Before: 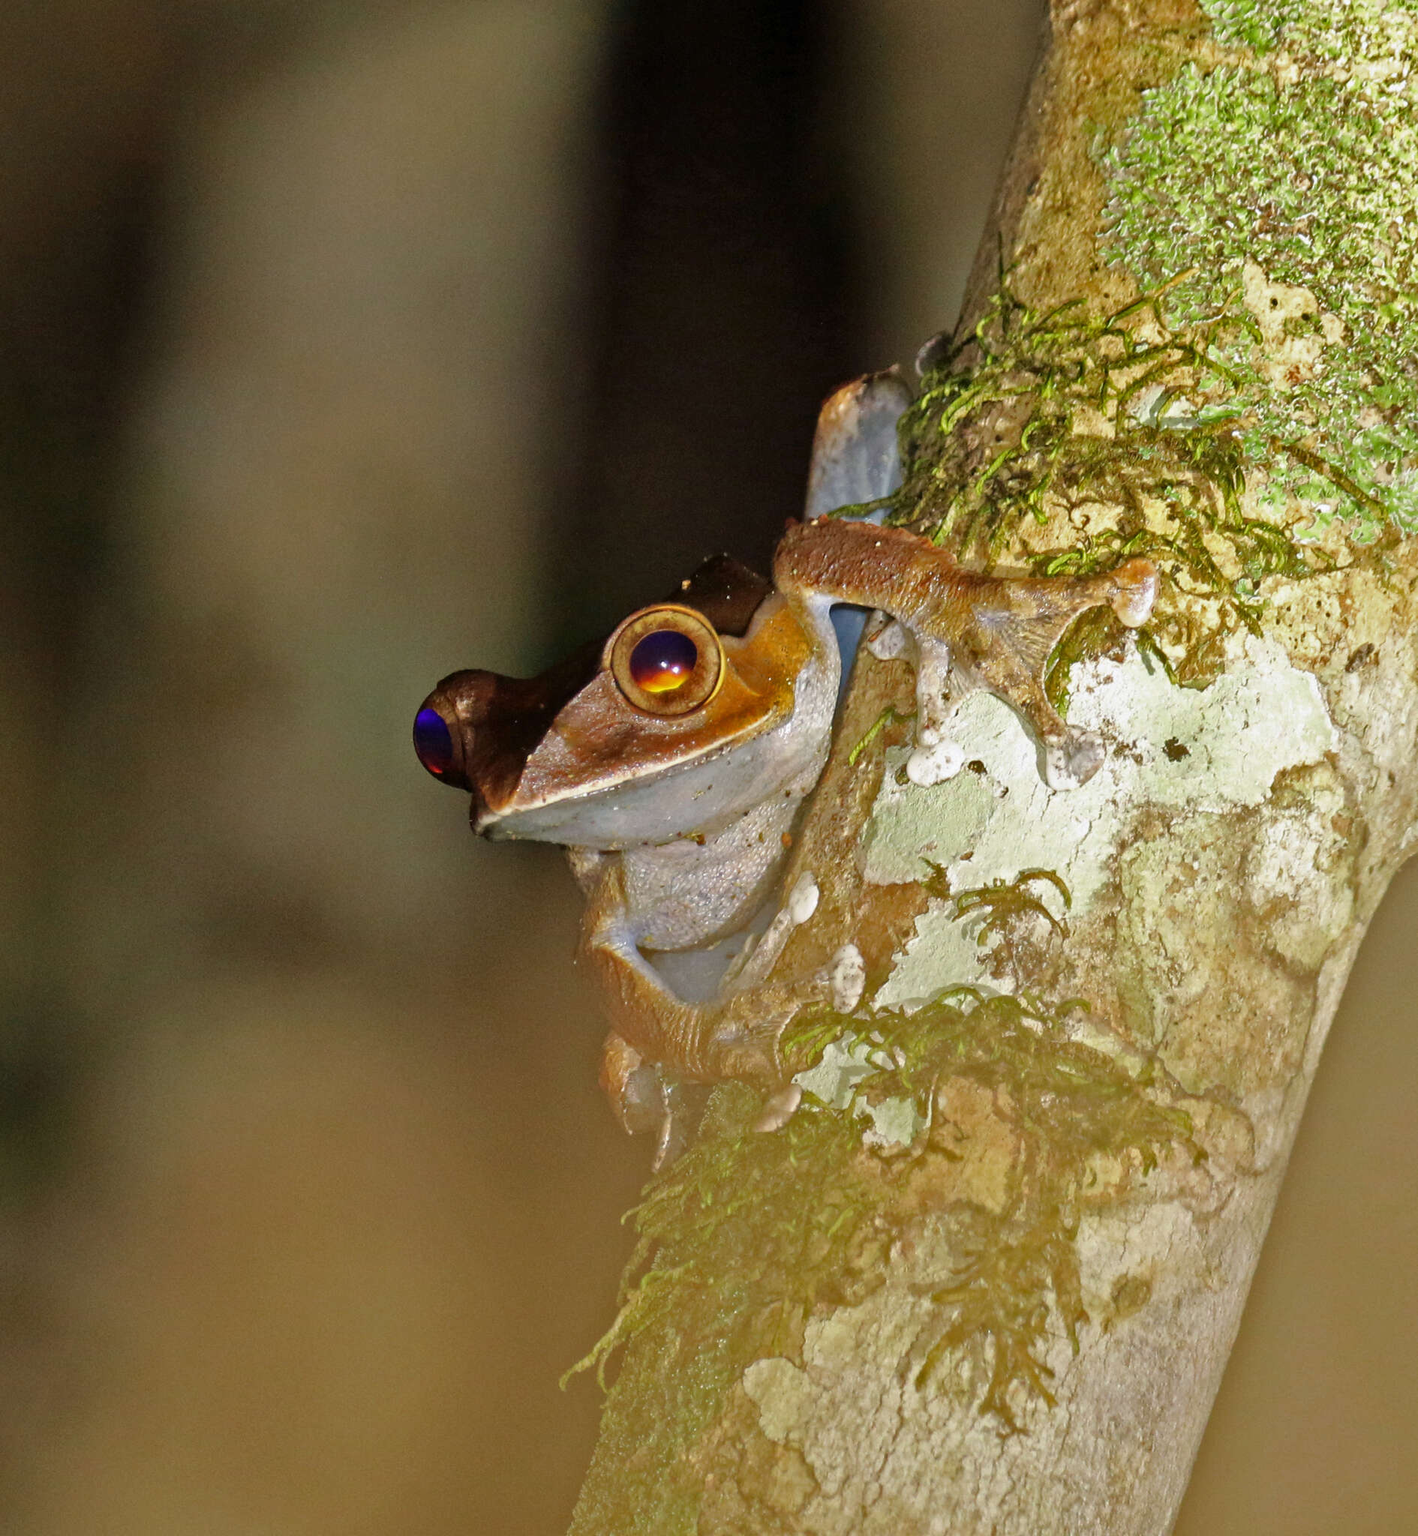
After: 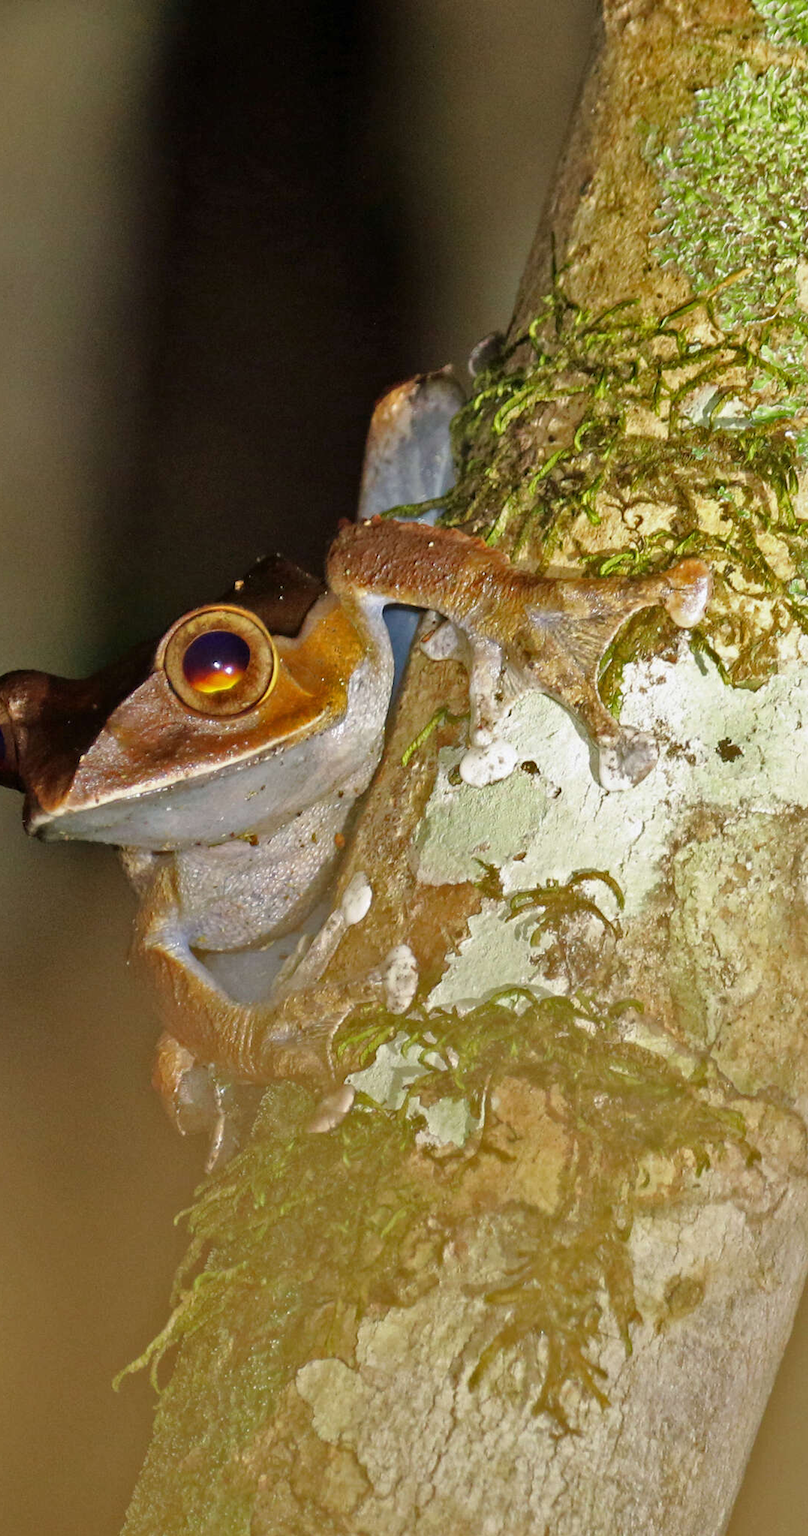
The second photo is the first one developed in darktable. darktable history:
crop: left 31.557%, top 0.014%, right 11.435%
